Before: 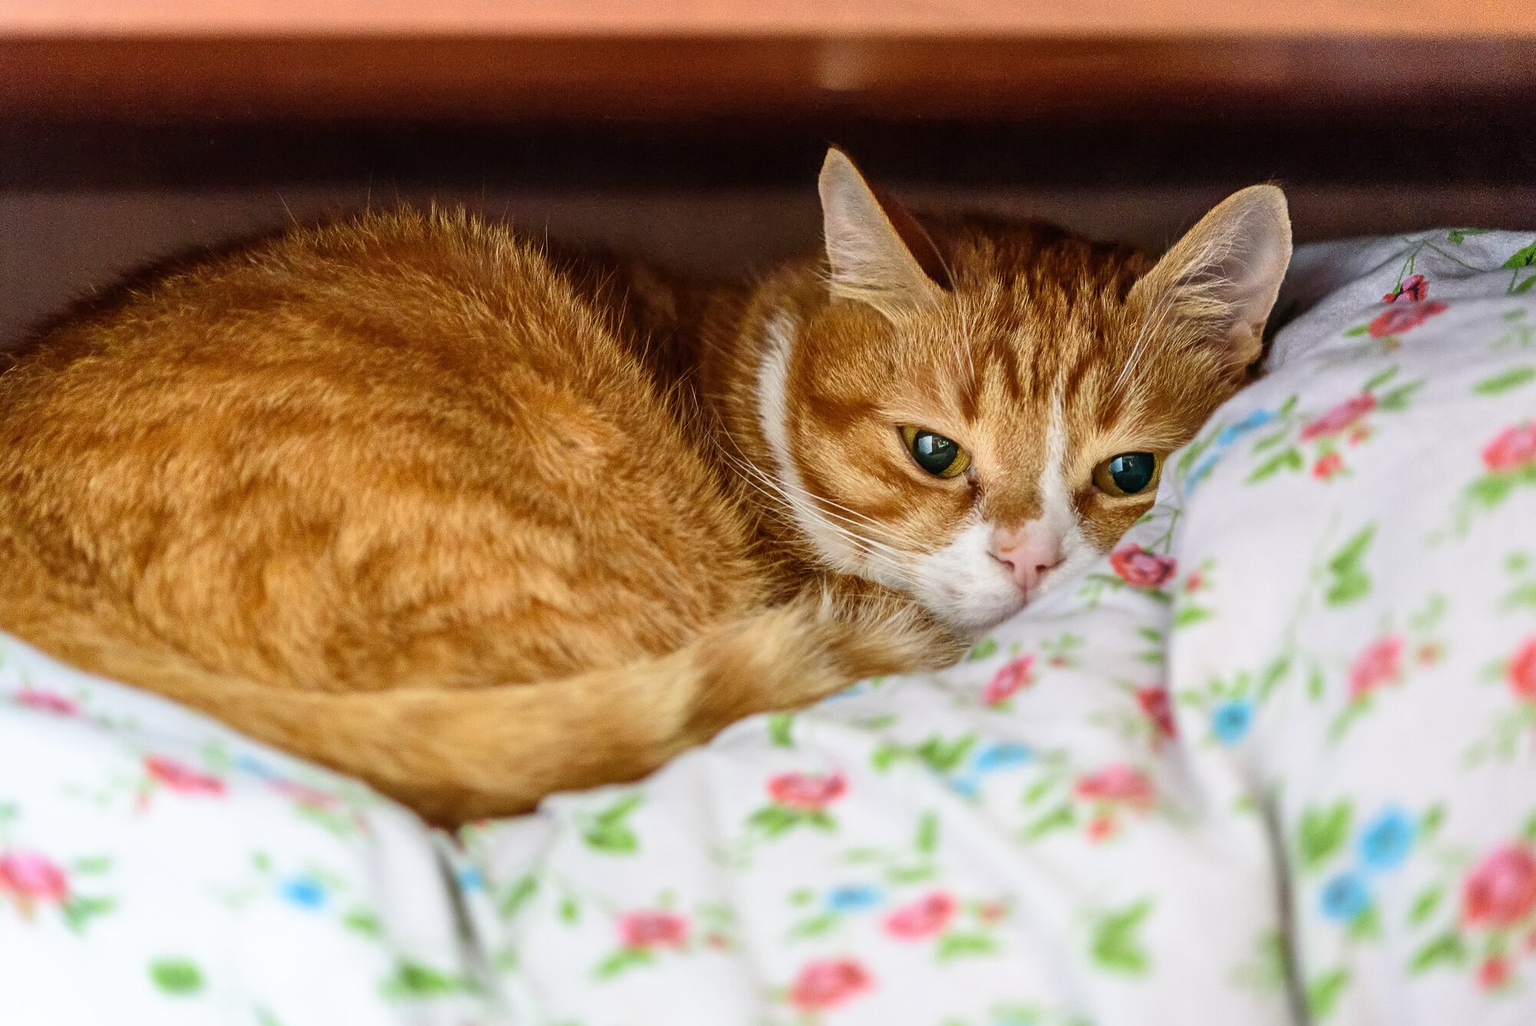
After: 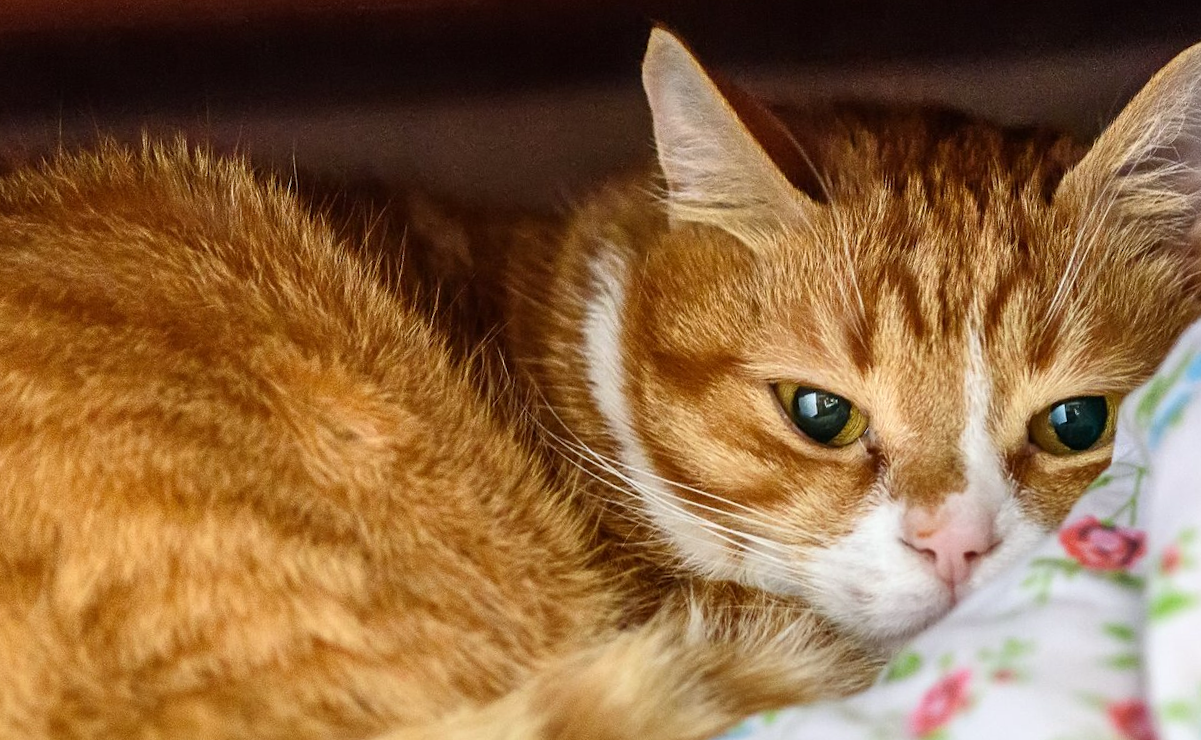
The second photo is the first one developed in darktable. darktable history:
contrast brightness saturation: contrast 0.05
white balance: red 0.986, blue 1.01
crop: left 20.932%, top 15.471%, right 21.848%, bottom 34.081%
rotate and perspective: rotation -4.2°, shear 0.006, automatic cropping off
exposure: exposure 0.15 EV, compensate highlight preservation false
